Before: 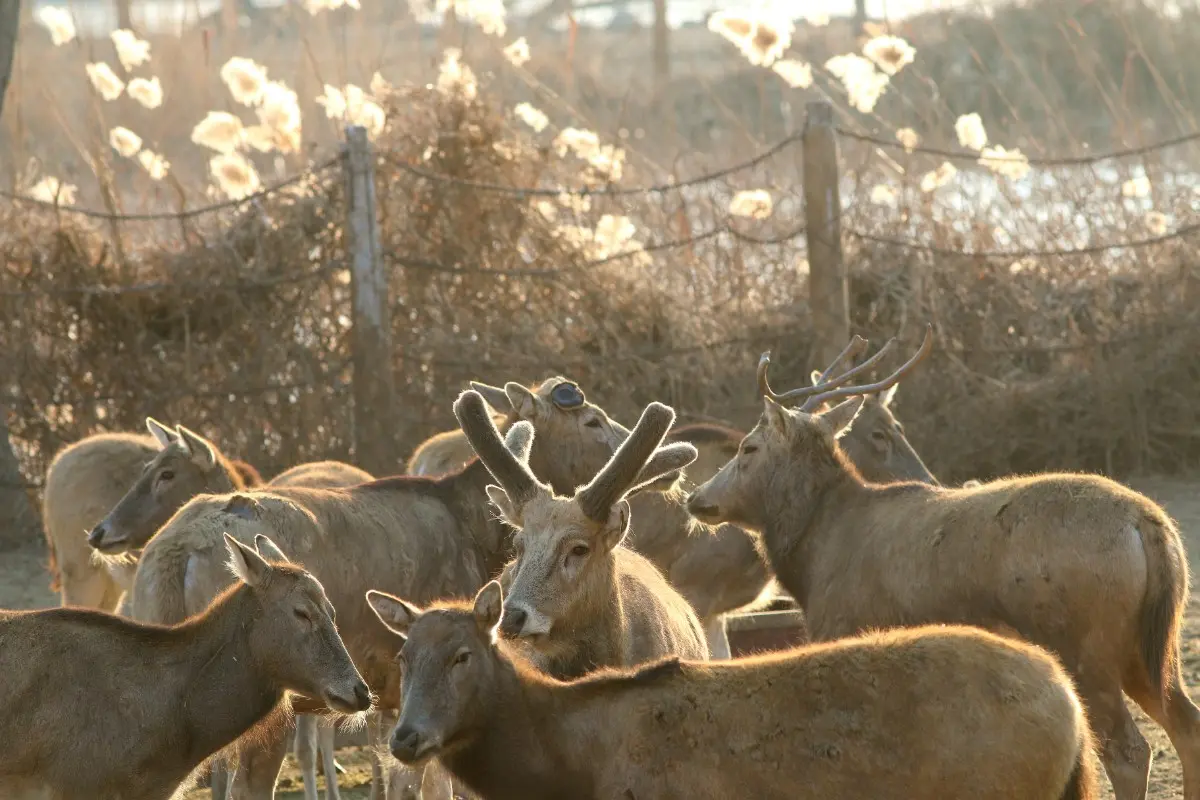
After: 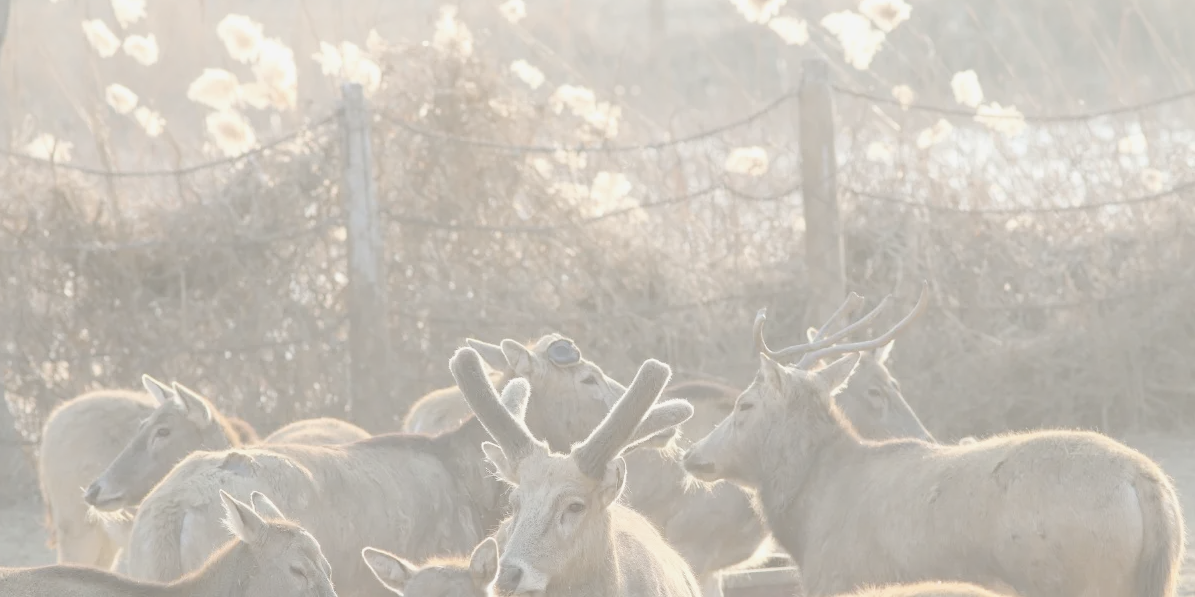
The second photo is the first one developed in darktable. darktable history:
color balance rgb: perceptual saturation grading › global saturation 36%, perceptual brilliance grading › global brilliance 10%, global vibrance 20%
contrast brightness saturation: contrast -0.32, brightness 0.75, saturation -0.78
crop: left 0.387%, top 5.469%, bottom 19.809%
